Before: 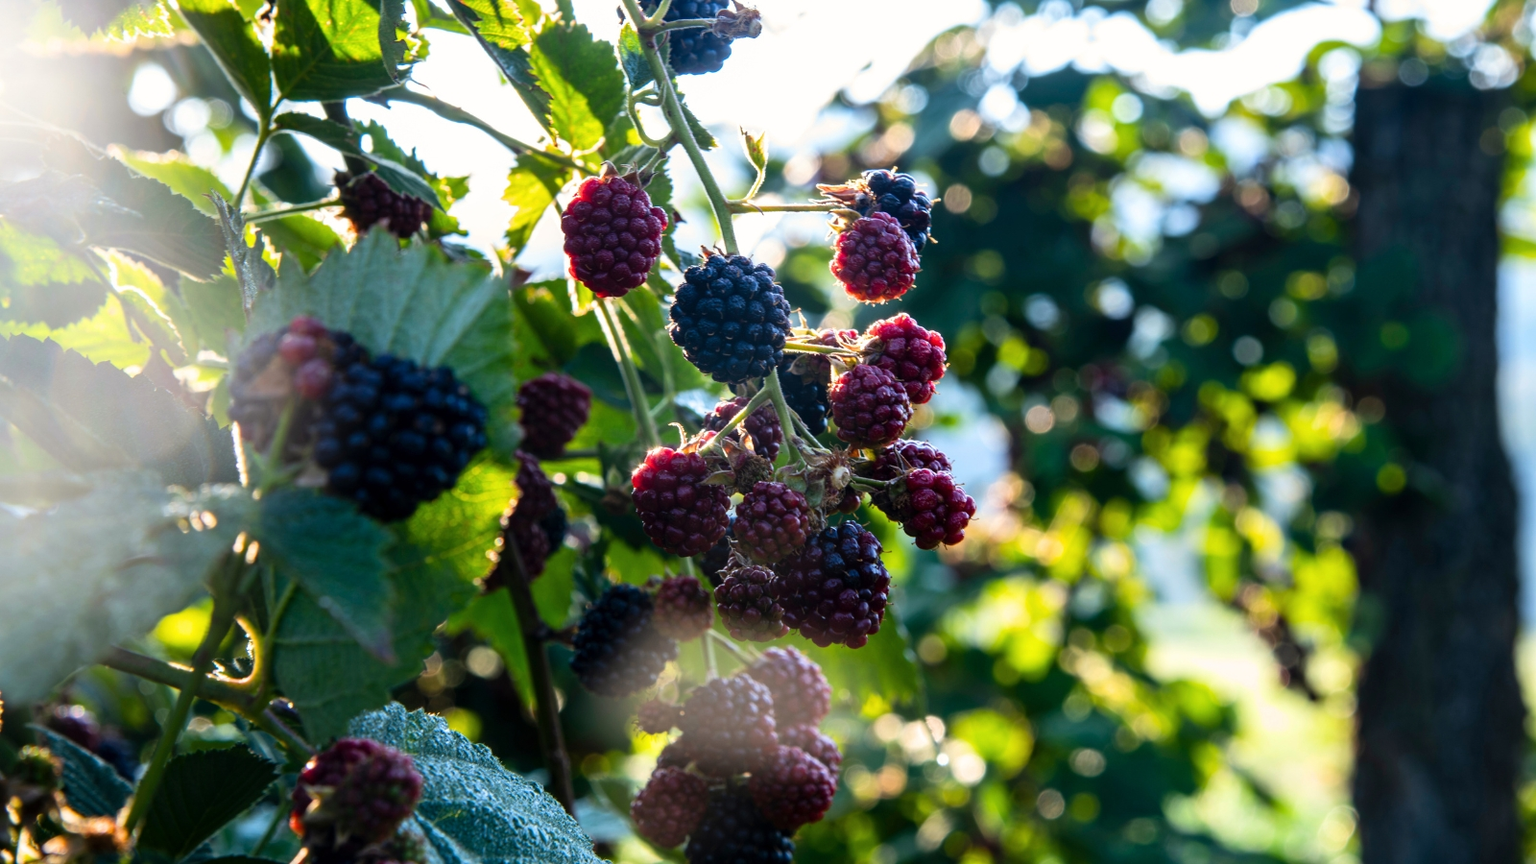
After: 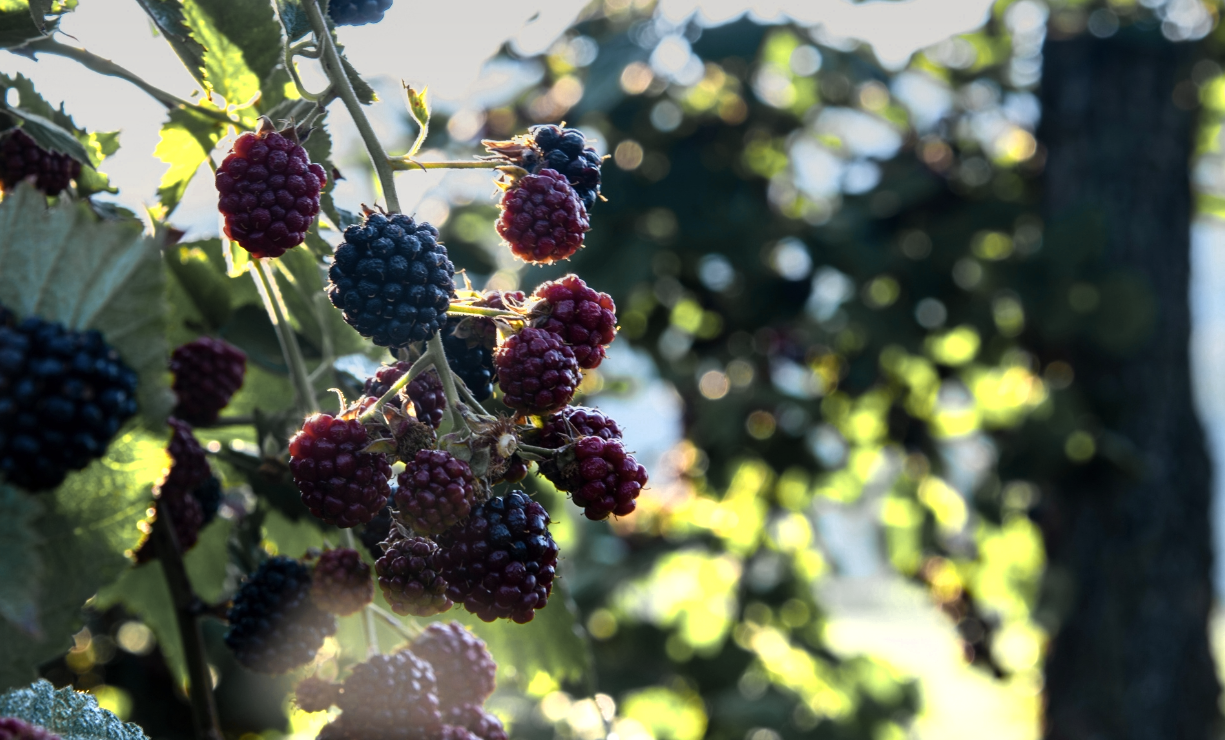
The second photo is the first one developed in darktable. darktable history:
graduated density: on, module defaults
crop: left 23.095%, top 5.827%, bottom 11.854%
color zones: curves: ch0 [(0.004, 0.306) (0.107, 0.448) (0.252, 0.656) (0.41, 0.398) (0.595, 0.515) (0.768, 0.628)]; ch1 [(0.07, 0.323) (0.151, 0.452) (0.252, 0.608) (0.346, 0.221) (0.463, 0.189) (0.61, 0.368) (0.735, 0.395) (0.921, 0.412)]; ch2 [(0, 0.476) (0.132, 0.512) (0.243, 0.512) (0.397, 0.48) (0.522, 0.376) (0.634, 0.536) (0.761, 0.46)]
